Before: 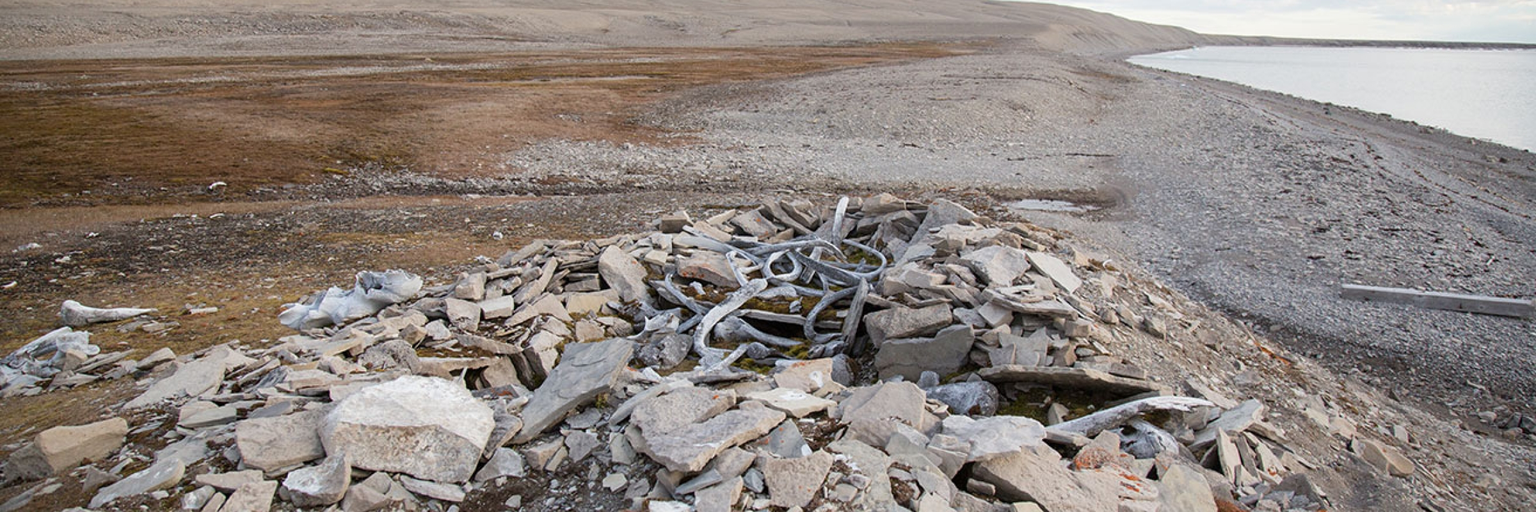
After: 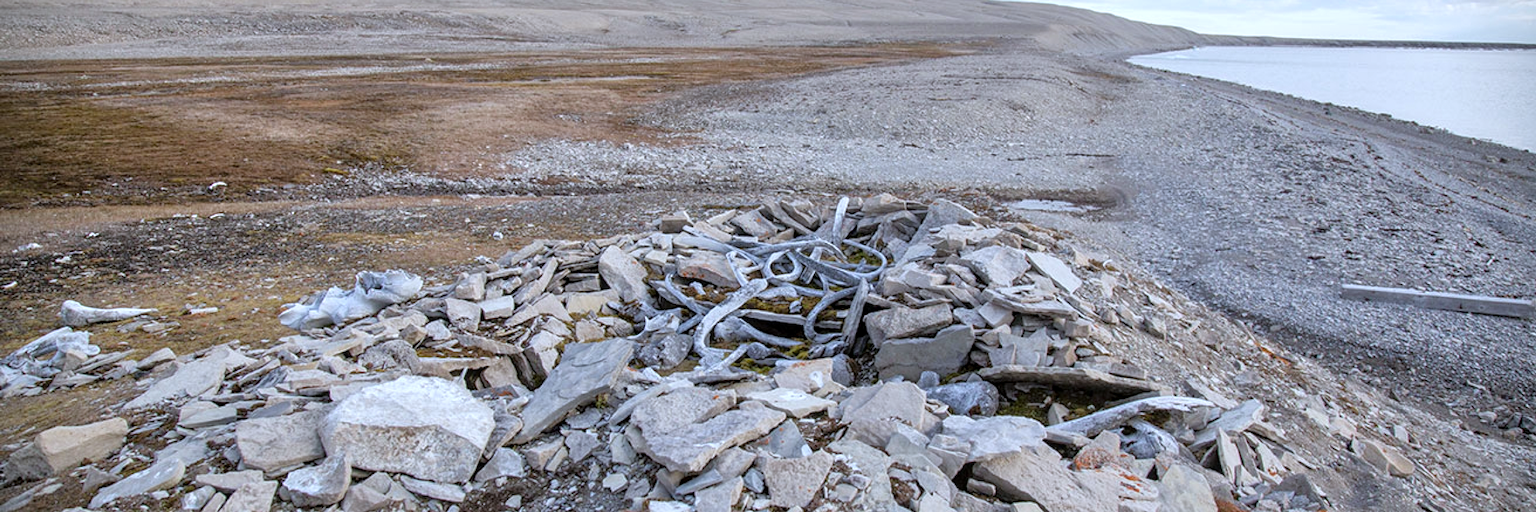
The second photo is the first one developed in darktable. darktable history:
local contrast: on, module defaults
vignetting: fall-off start 91.19%
white balance: red 0.931, blue 1.11
tone equalizer: -8 EV 0.001 EV, -7 EV -0.004 EV, -6 EV 0.009 EV, -5 EV 0.032 EV, -4 EV 0.276 EV, -3 EV 0.644 EV, -2 EV 0.584 EV, -1 EV 0.187 EV, +0 EV 0.024 EV
